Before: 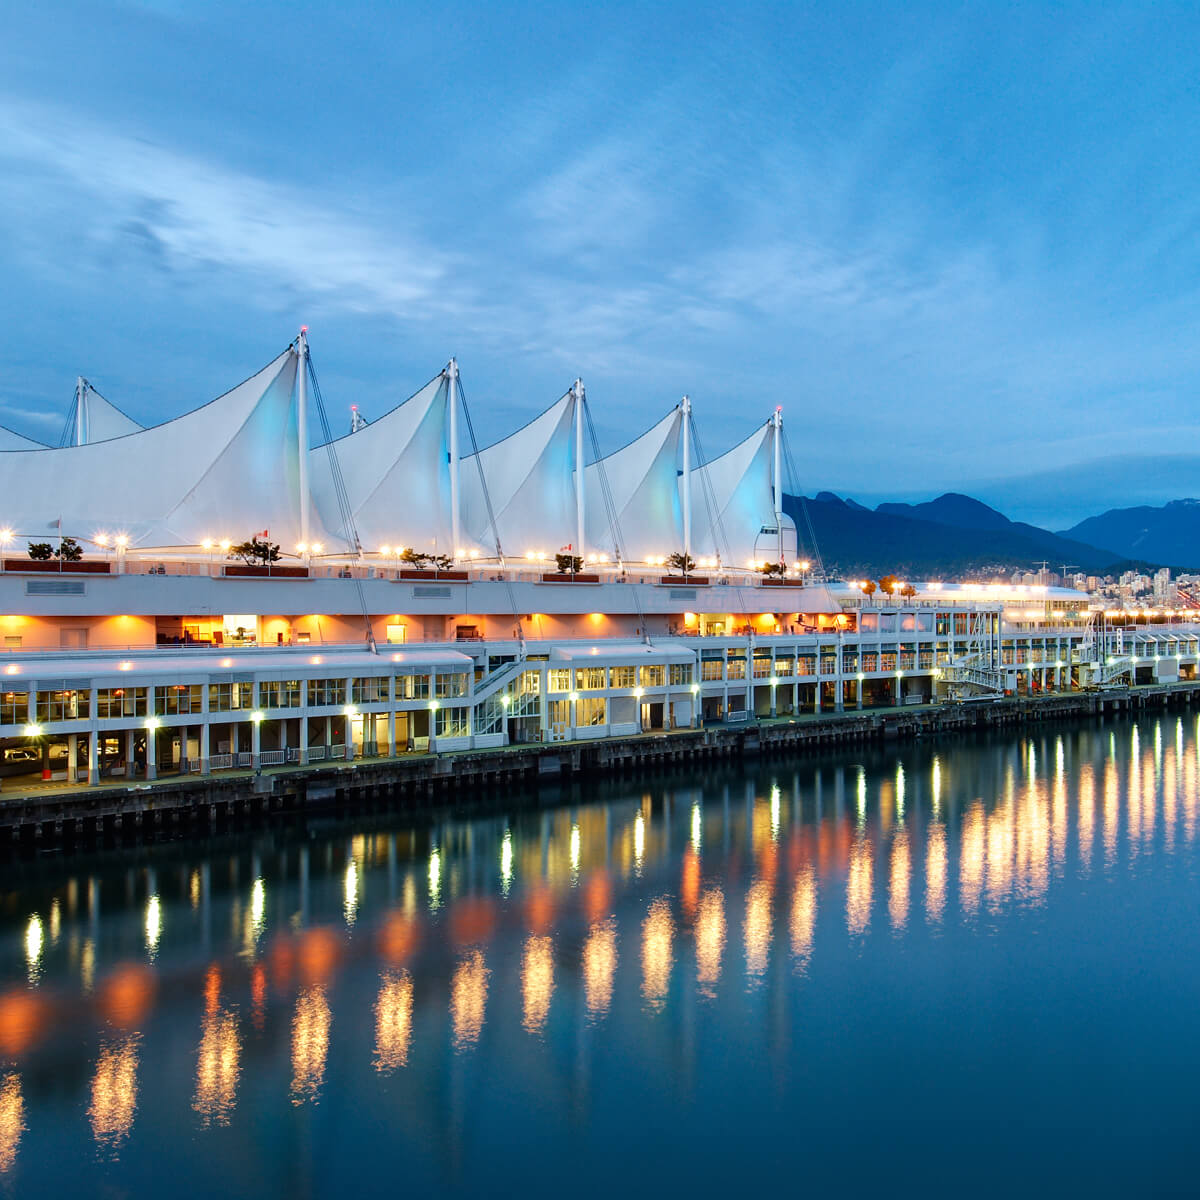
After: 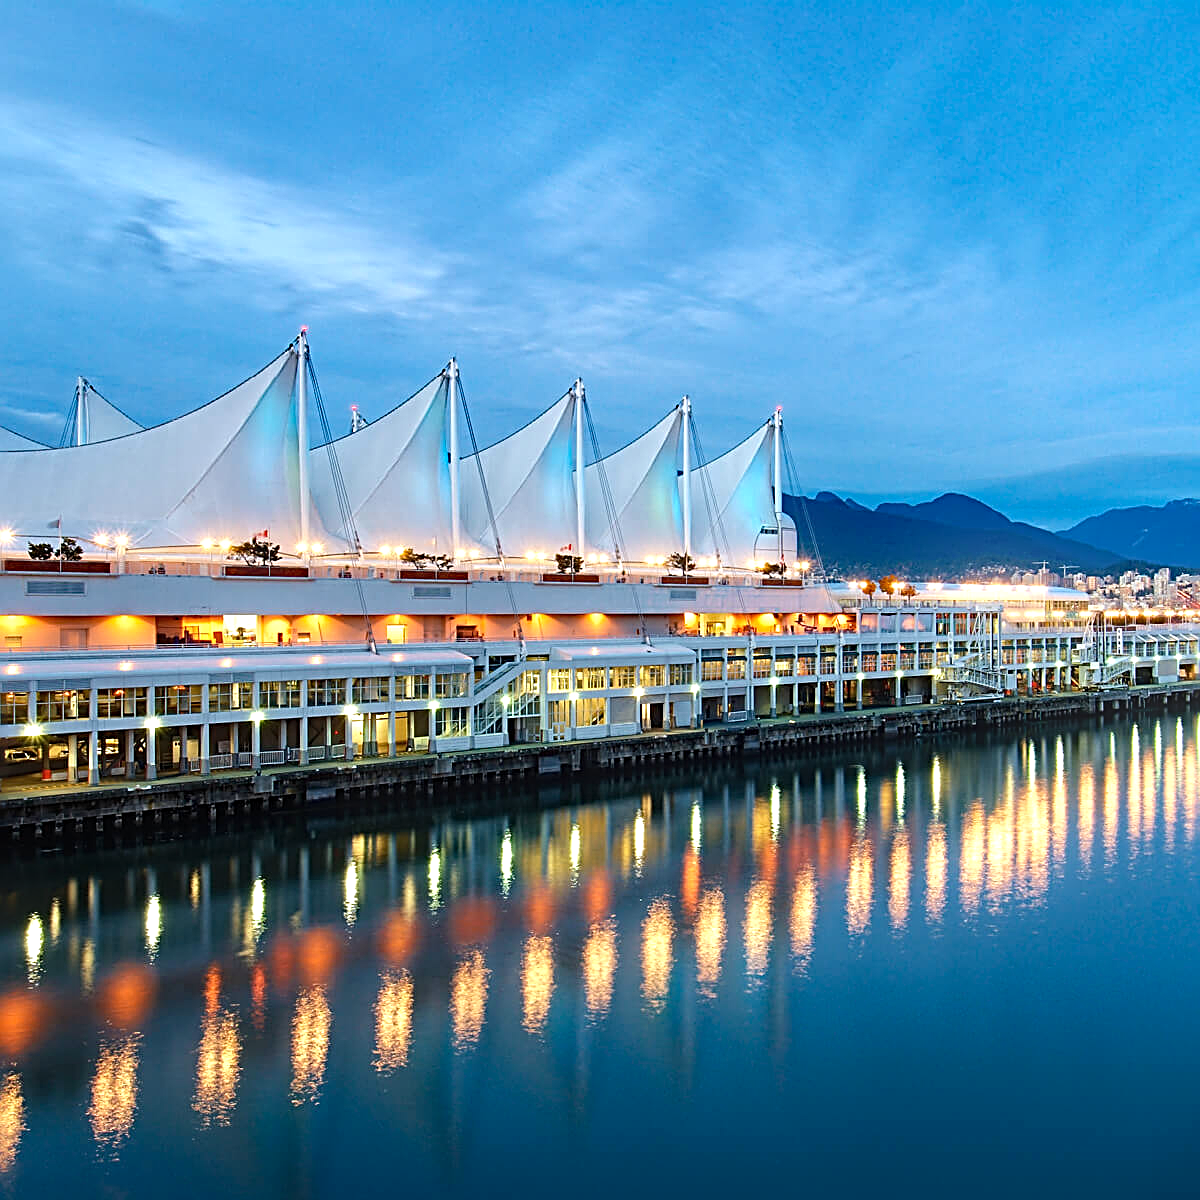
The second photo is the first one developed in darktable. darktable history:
haze removal: compatibility mode true, adaptive false
sharpen: radius 2.817, amount 0.715
bloom: size 9%, threshold 100%, strength 7%
exposure: exposure 0.207 EV, compensate highlight preservation false
